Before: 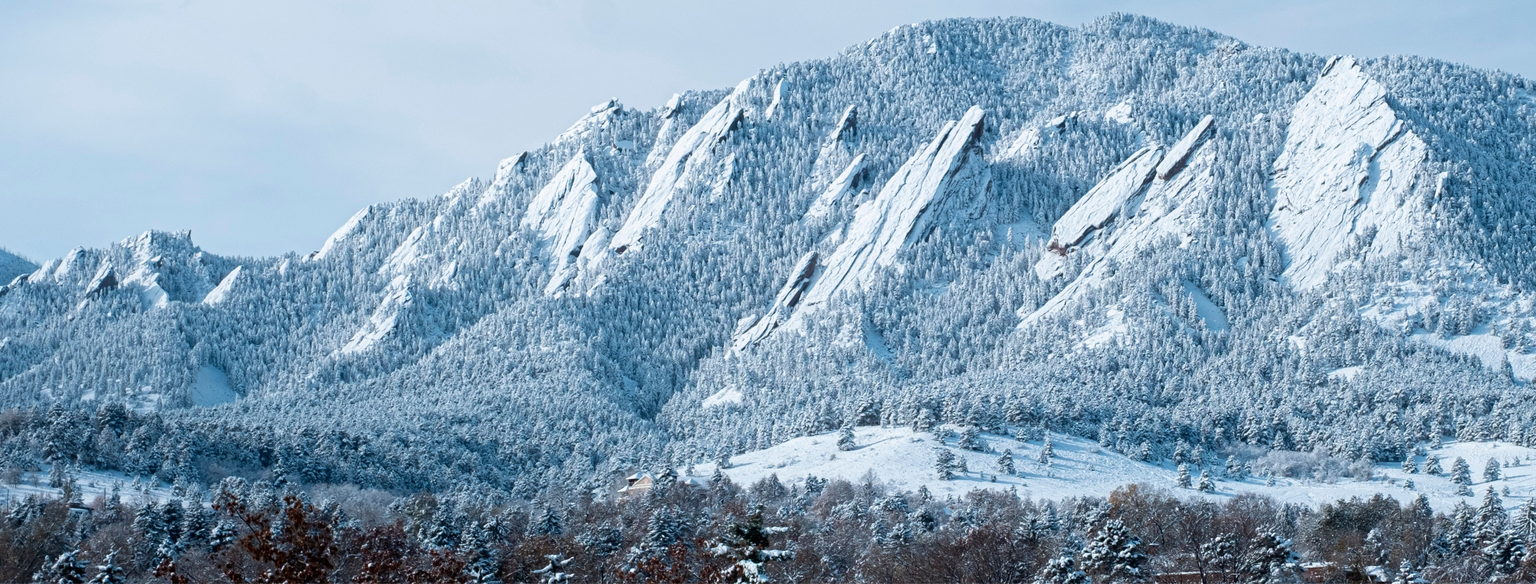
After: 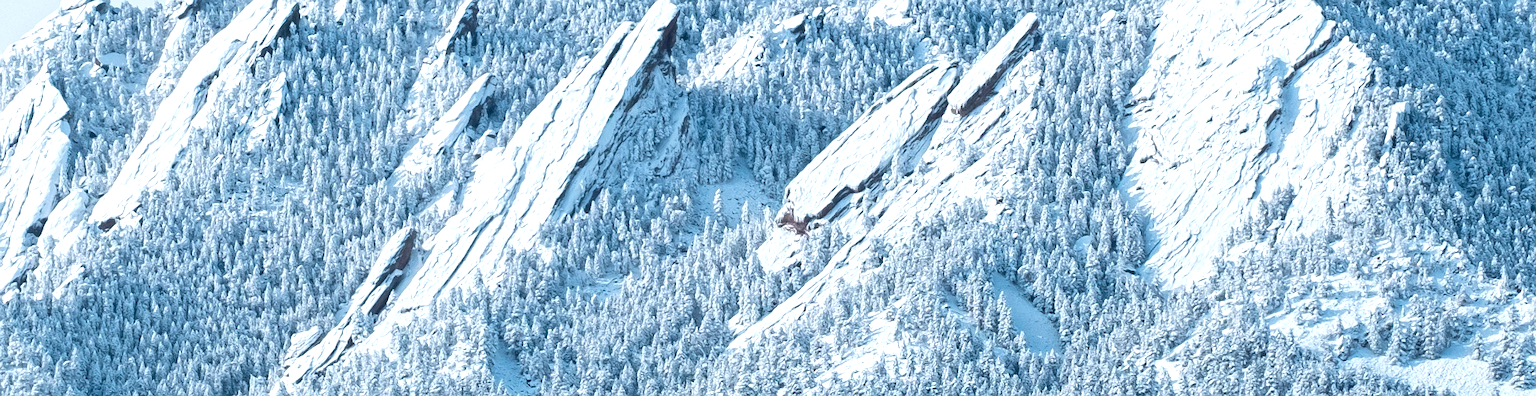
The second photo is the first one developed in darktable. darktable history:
crop: left 36.005%, top 18.293%, right 0.31%, bottom 38.444%
exposure: exposure 0.426 EV, compensate highlight preservation false
sharpen: on, module defaults
shadows and highlights: radius 334.93, shadows 63.48, highlights 6.06, compress 87.7%, highlights color adjustment 39.73%, soften with gaussian
